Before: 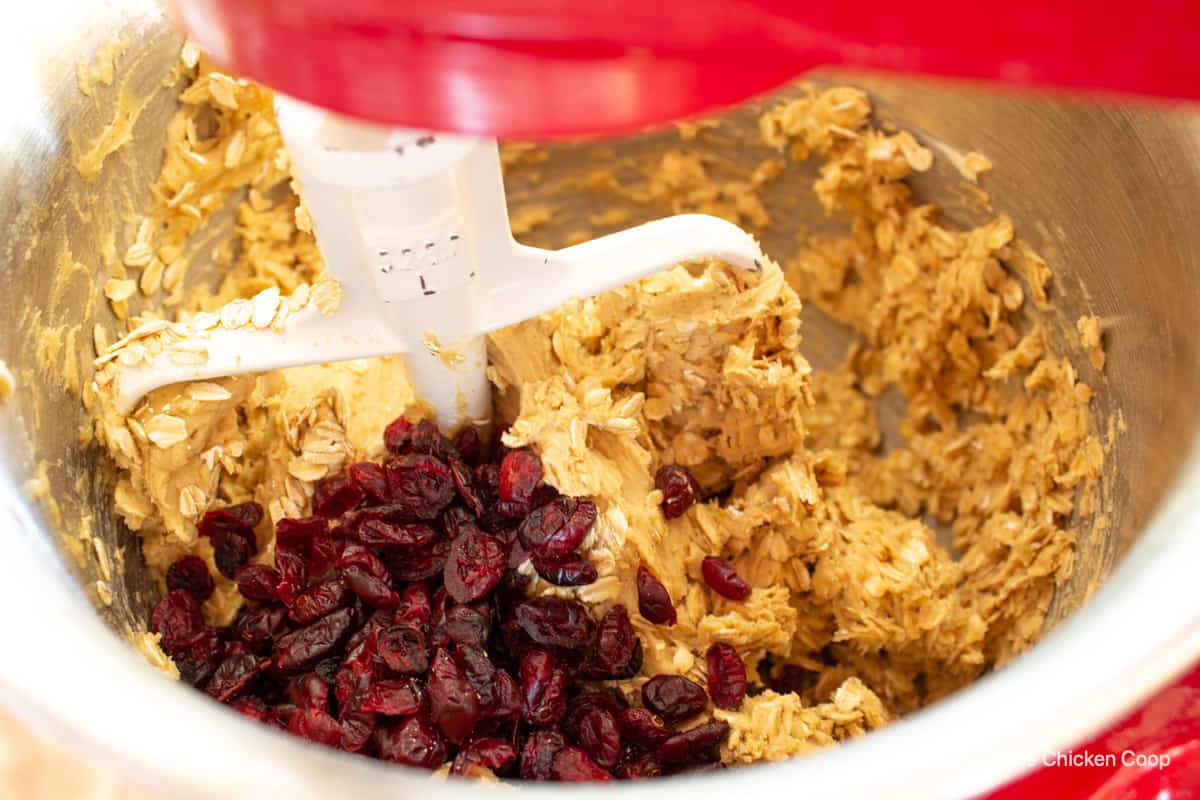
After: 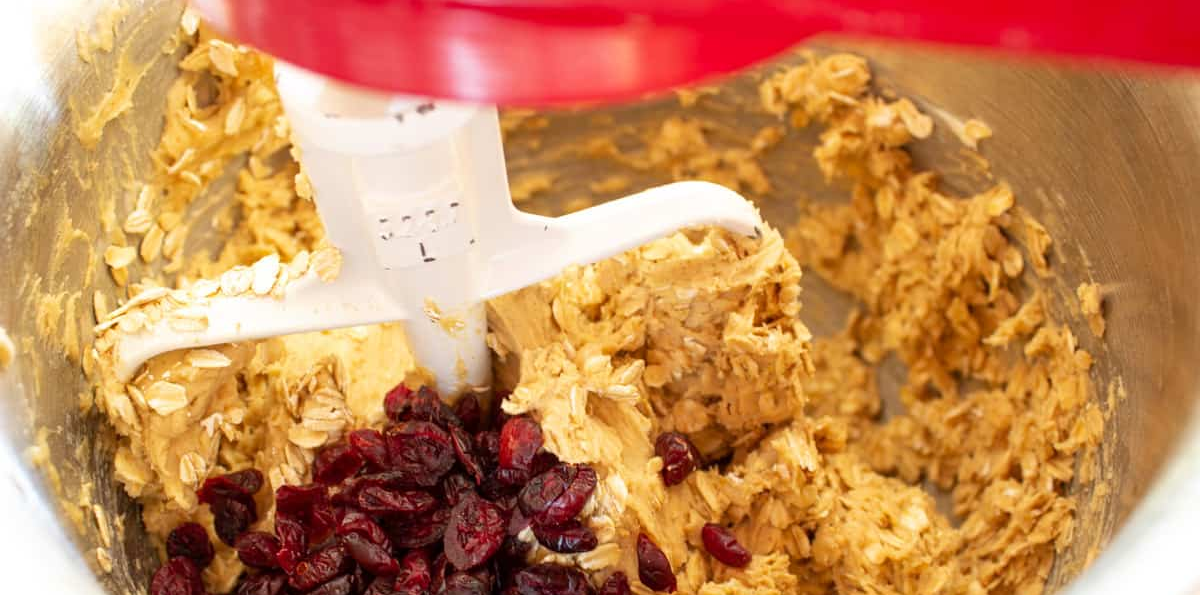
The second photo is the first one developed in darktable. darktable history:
crop: top 4.204%, bottom 21.301%
